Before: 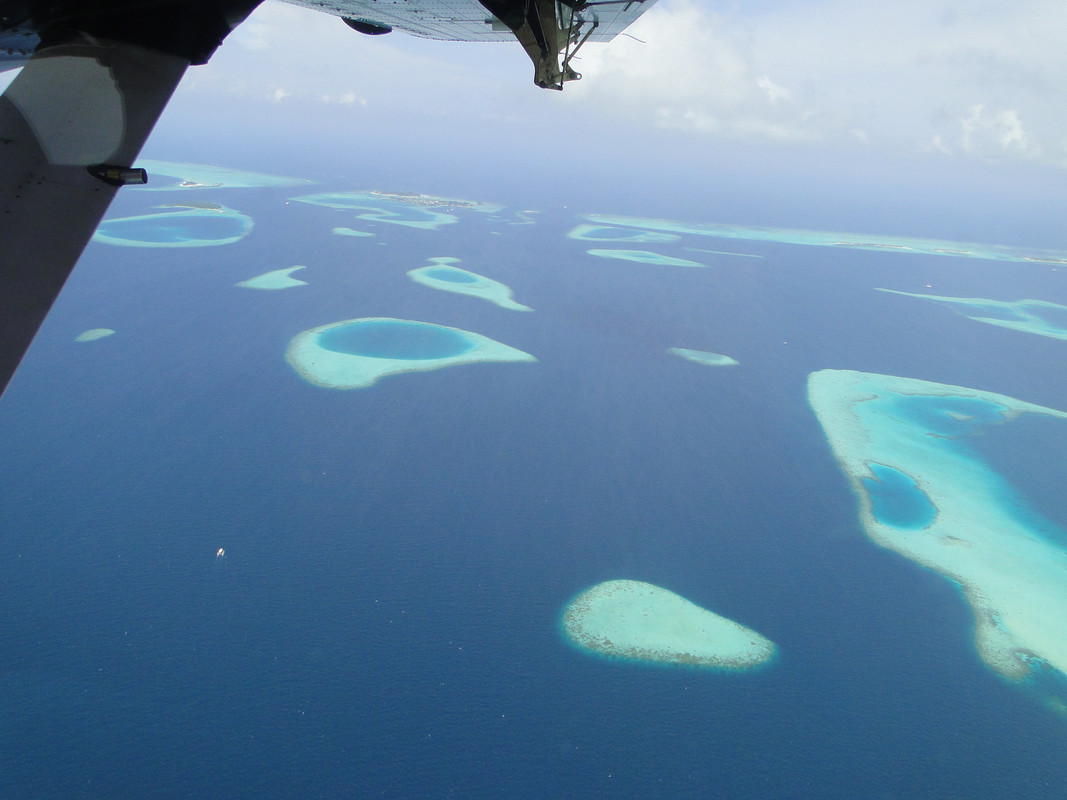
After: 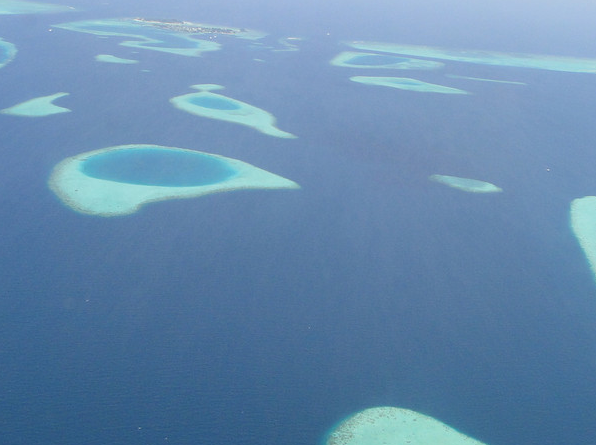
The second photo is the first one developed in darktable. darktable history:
crop and rotate: left 22.285%, top 21.74%, right 21.784%, bottom 22.542%
